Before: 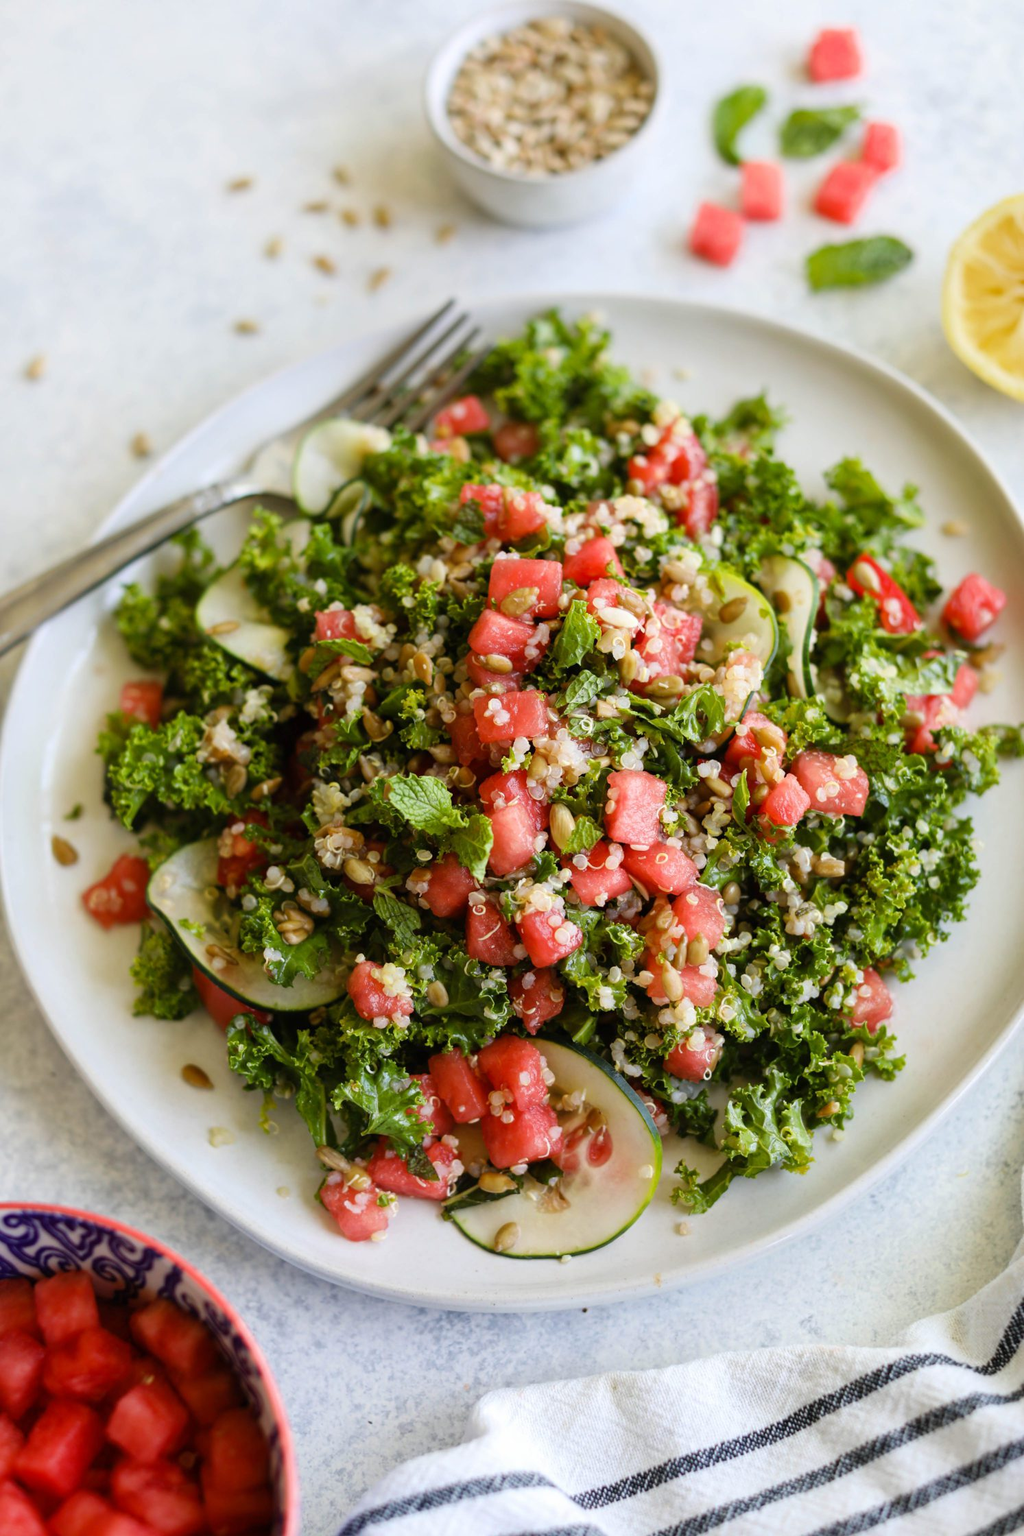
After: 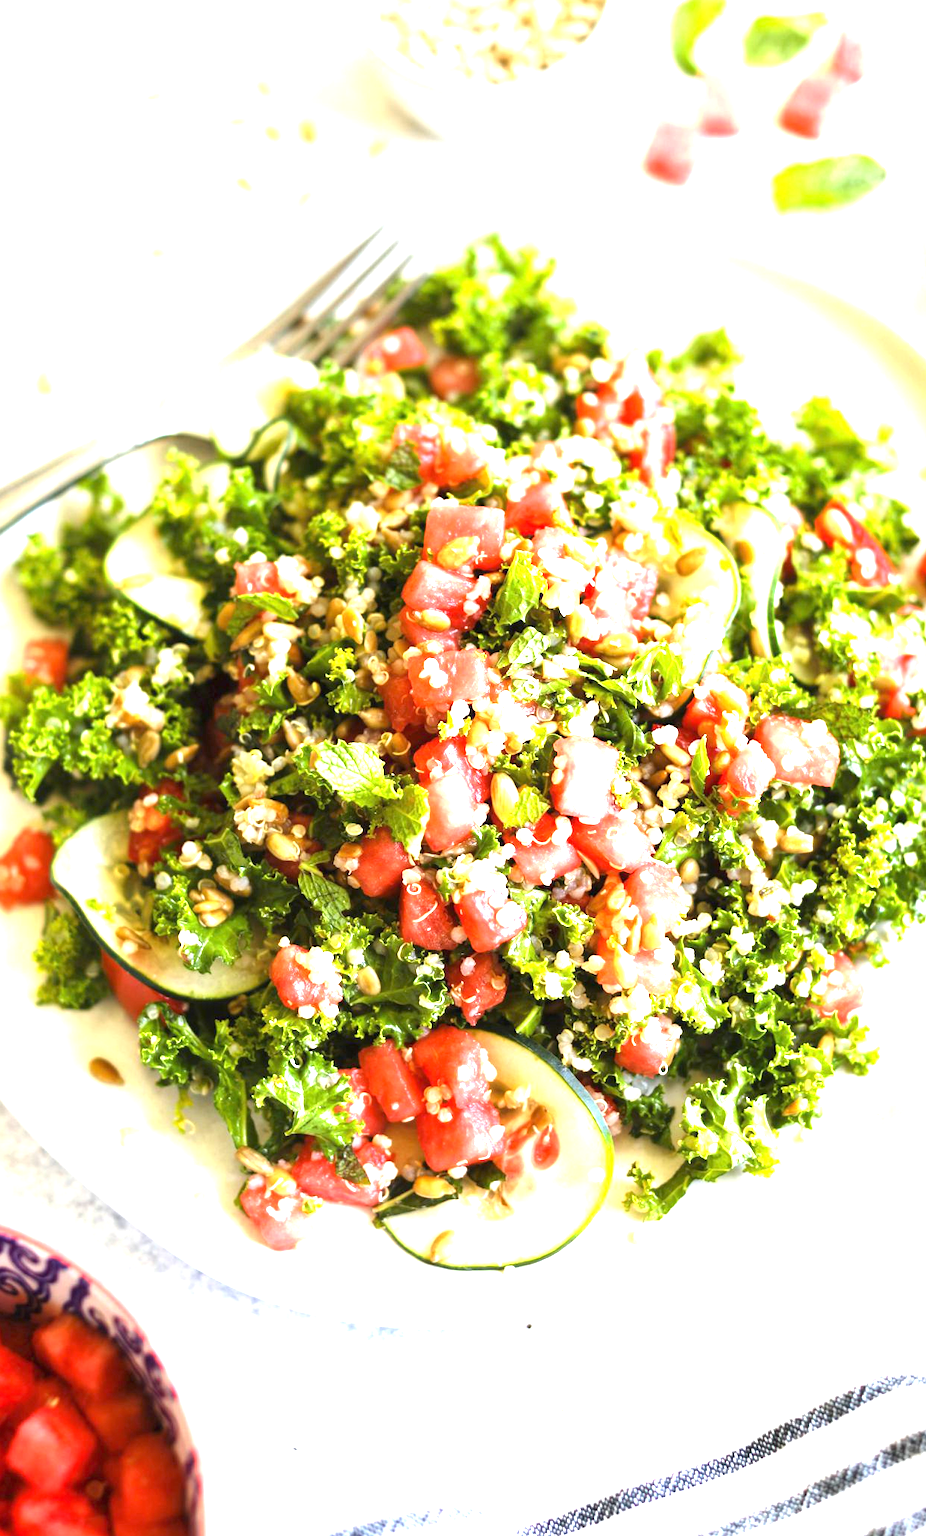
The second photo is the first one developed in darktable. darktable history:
crop: left 9.807%, top 6.259%, right 7.334%, bottom 2.177%
exposure: black level correction 0, exposure 2 EV, compensate highlight preservation false
